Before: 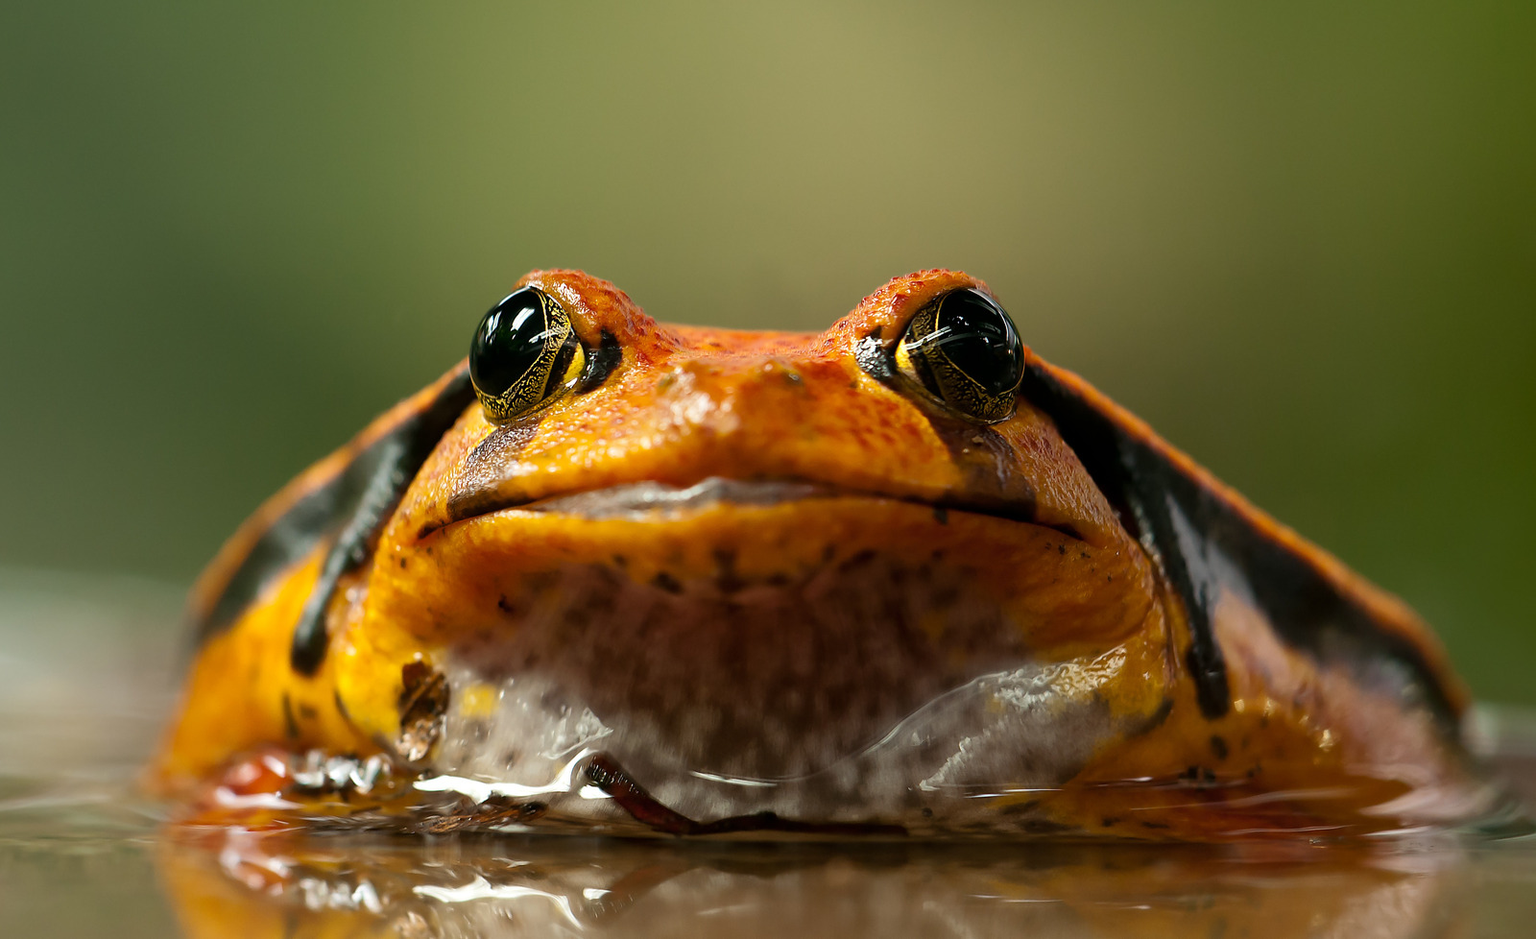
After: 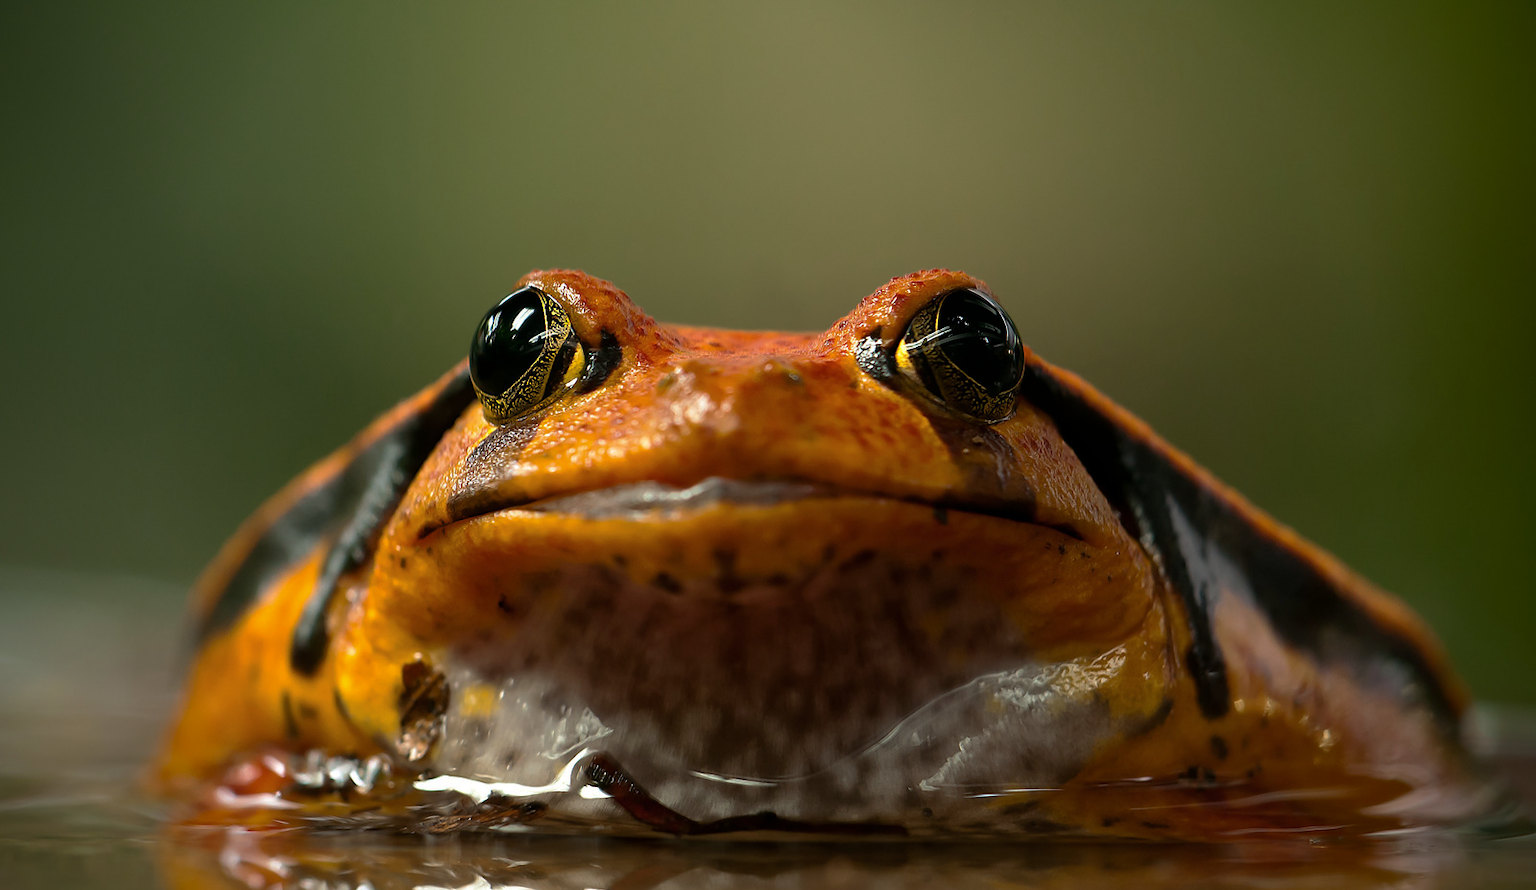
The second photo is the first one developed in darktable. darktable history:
base curve: curves: ch0 [(0, 0) (0.595, 0.418) (1, 1)], preserve colors none
crop and rotate: top 0%, bottom 5.094%
vignetting: fall-off radius 60.89%, brightness -0.997, saturation 0.49
